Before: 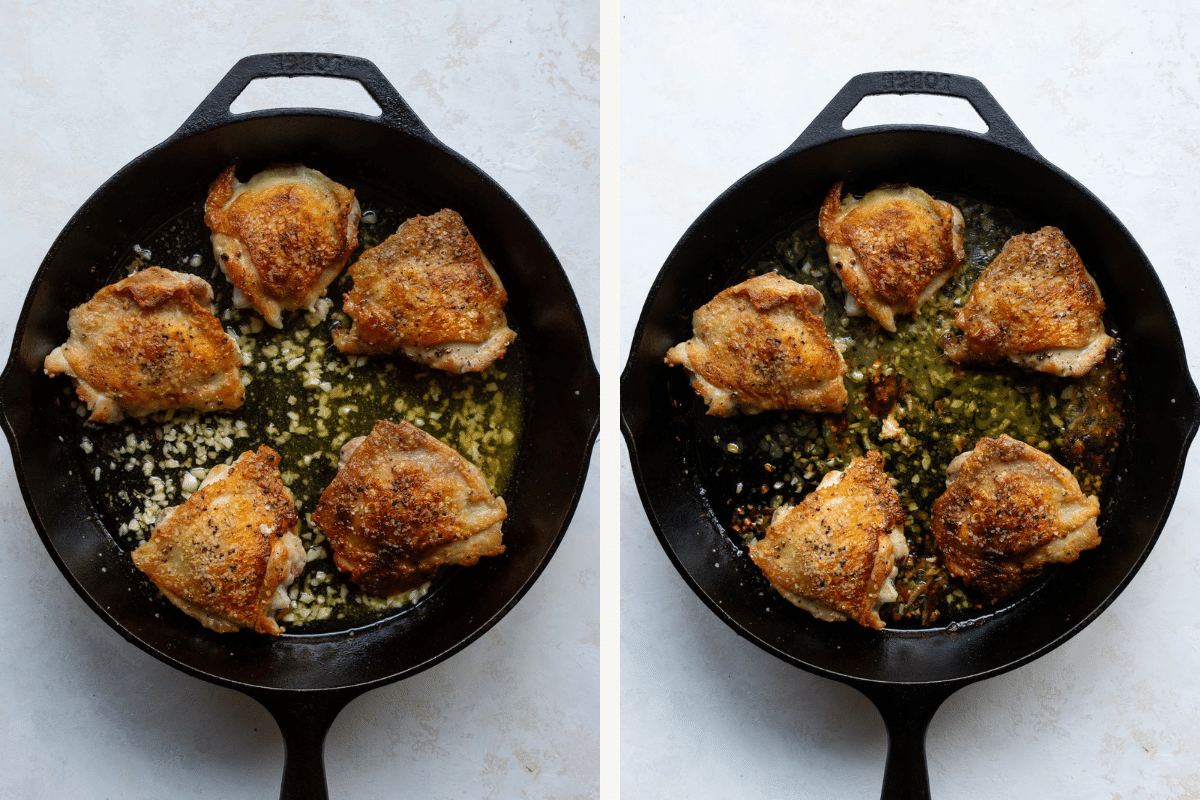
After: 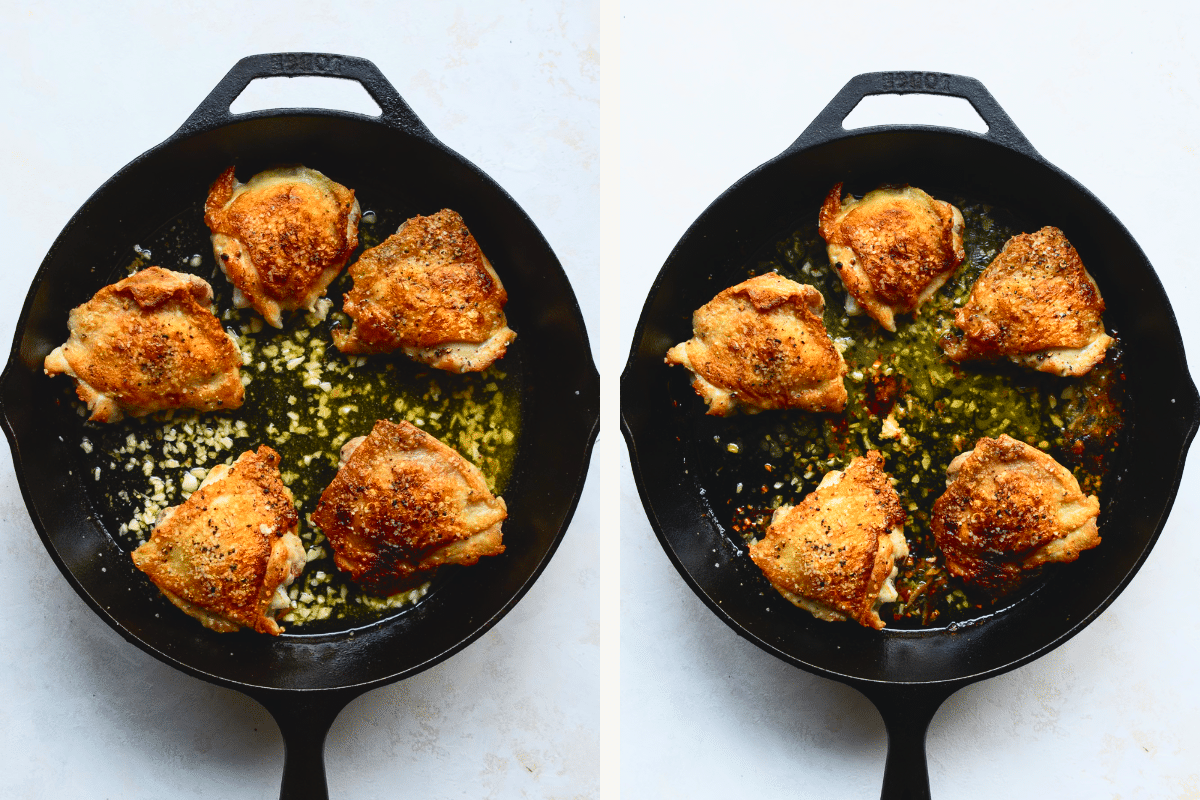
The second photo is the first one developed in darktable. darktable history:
contrast brightness saturation: contrast -0.15, brightness 0.05, saturation -0.12
tone curve: curves: ch0 [(0, 0) (0.187, 0.12) (0.384, 0.363) (0.577, 0.681) (0.735, 0.881) (0.864, 0.959) (1, 0.987)]; ch1 [(0, 0) (0.402, 0.36) (0.476, 0.466) (0.501, 0.501) (0.518, 0.514) (0.564, 0.614) (0.614, 0.664) (0.741, 0.829) (1, 1)]; ch2 [(0, 0) (0.429, 0.387) (0.483, 0.481) (0.503, 0.501) (0.522, 0.533) (0.564, 0.605) (0.615, 0.697) (0.702, 0.774) (1, 0.895)], color space Lab, independent channels
